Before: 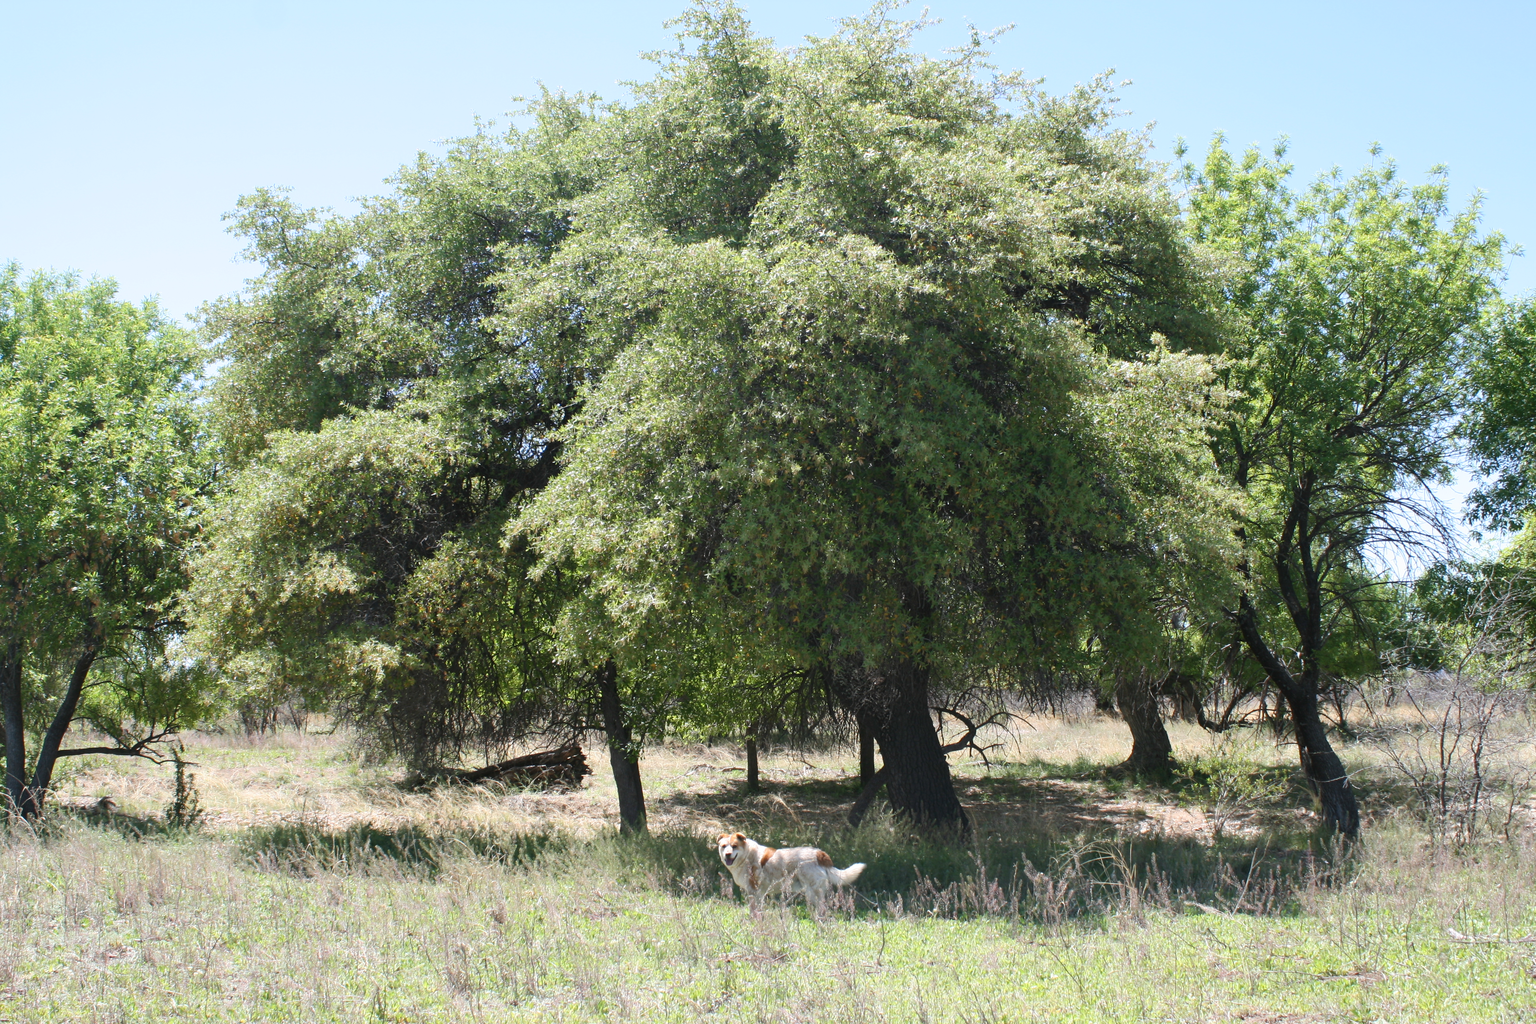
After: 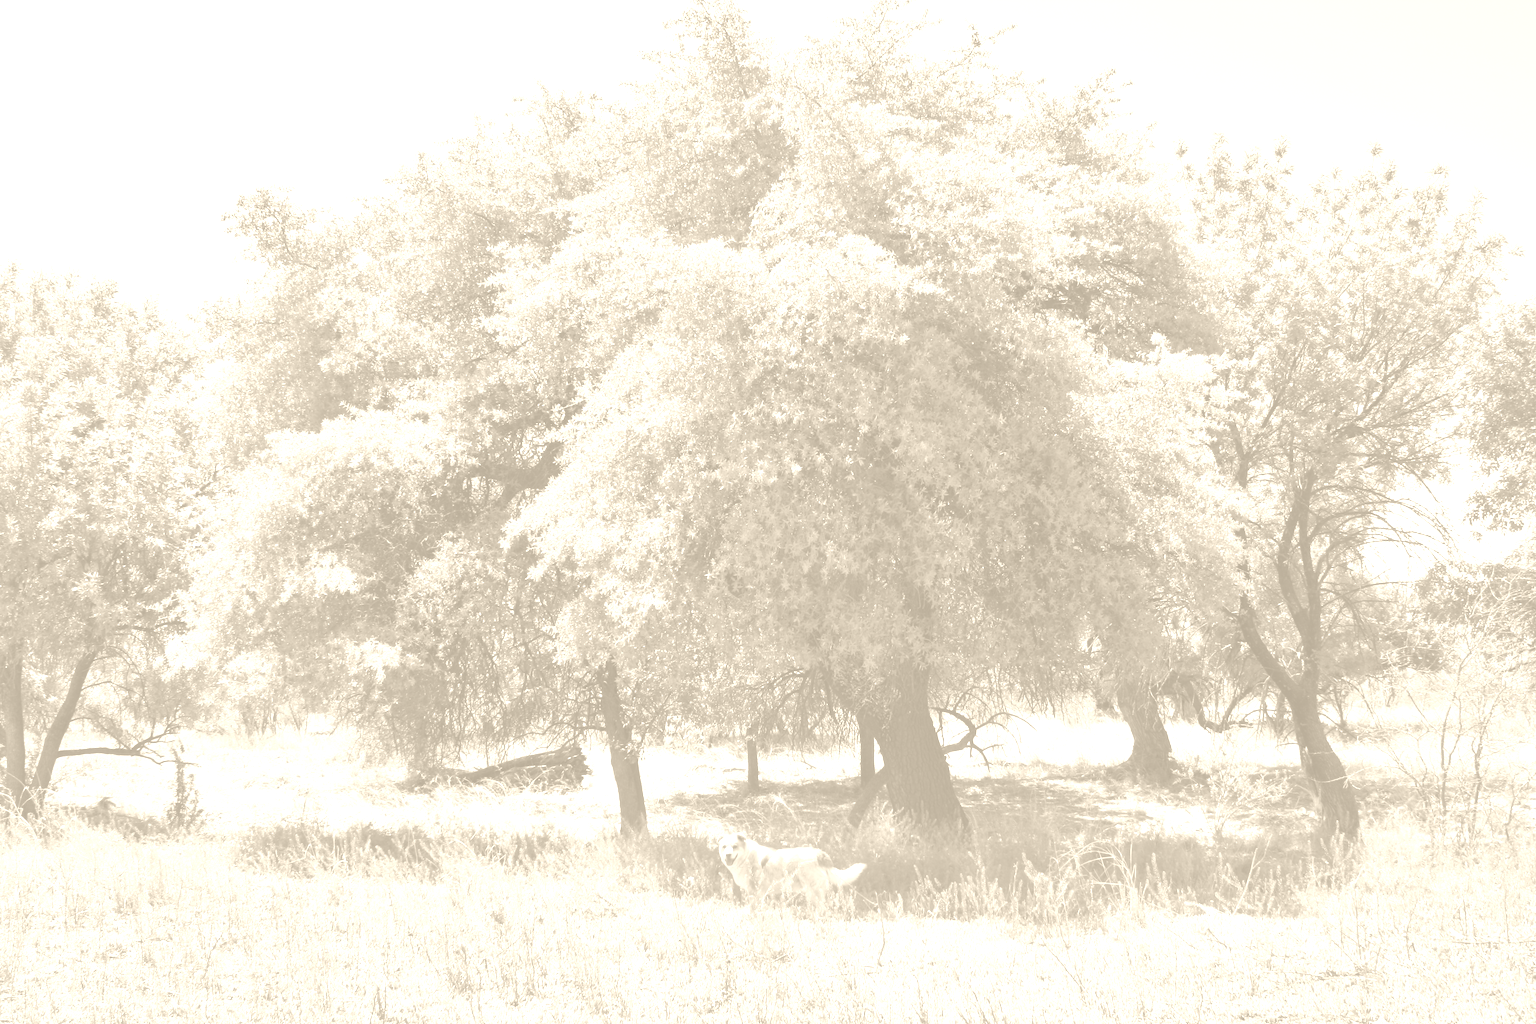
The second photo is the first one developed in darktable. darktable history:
shadows and highlights: shadows 30.63, highlights -63.22, shadows color adjustment 98%, highlights color adjustment 58.61%, soften with gaussian
colorize: hue 36°, saturation 71%, lightness 80.79%
